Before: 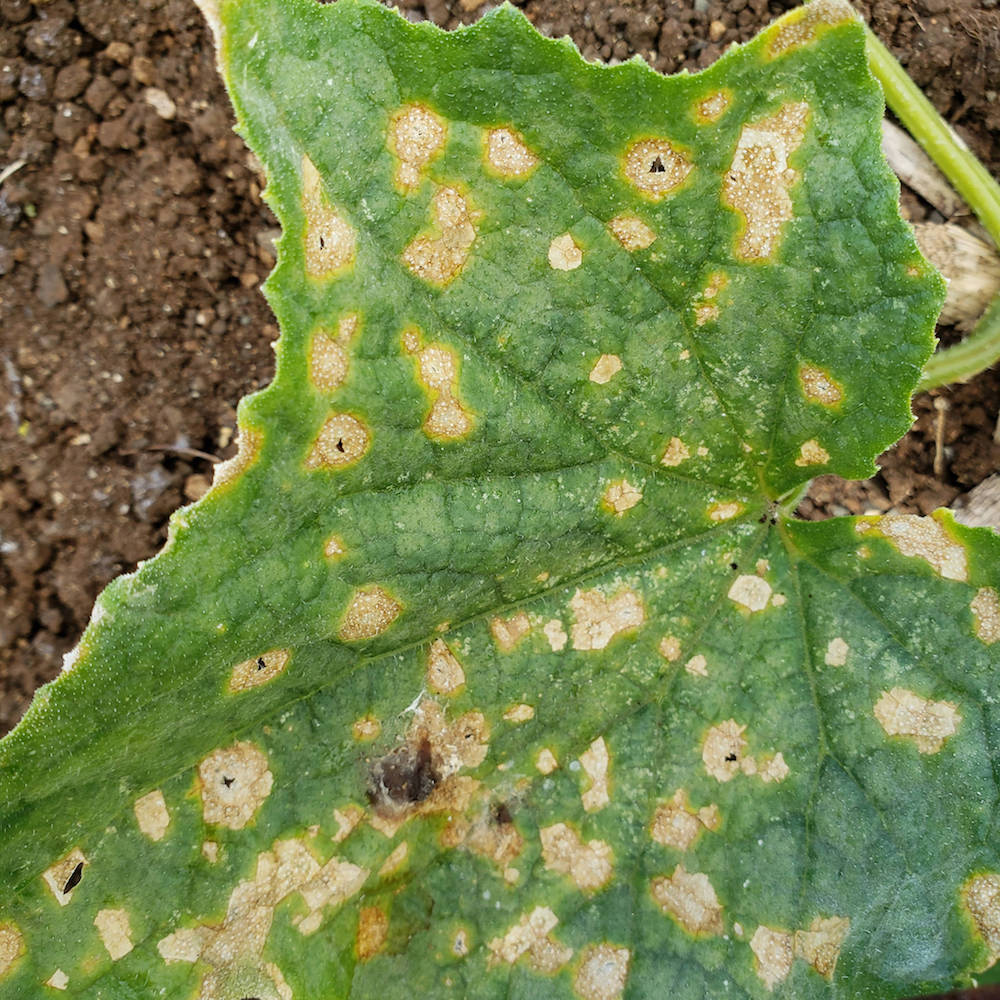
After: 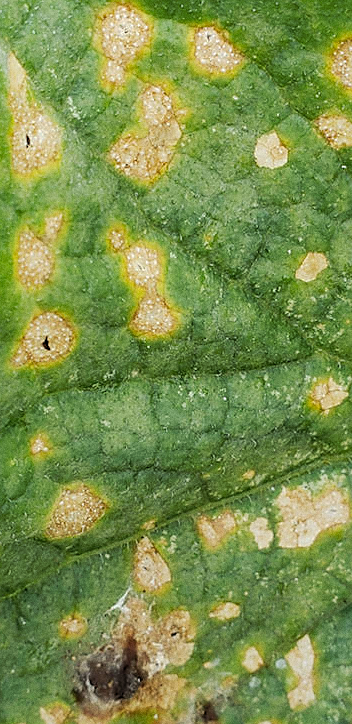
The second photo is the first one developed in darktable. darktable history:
tone curve: curves: ch0 [(0, 0) (0.003, 0.014) (0.011, 0.014) (0.025, 0.022) (0.044, 0.041) (0.069, 0.063) (0.1, 0.086) (0.136, 0.118) (0.177, 0.161) (0.224, 0.211) (0.277, 0.262) (0.335, 0.323) (0.399, 0.384) (0.468, 0.459) (0.543, 0.54) (0.623, 0.624) (0.709, 0.711) (0.801, 0.796) (0.898, 0.879) (1, 1)], preserve colors none
crop and rotate: left 29.476%, top 10.214%, right 35.32%, bottom 17.333%
levels: mode automatic, black 0.023%, white 99.97%, levels [0.062, 0.494, 0.925]
grain: coarseness 0.47 ISO
sharpen: radius 1.559, amount 0.373, threshold 1.271
